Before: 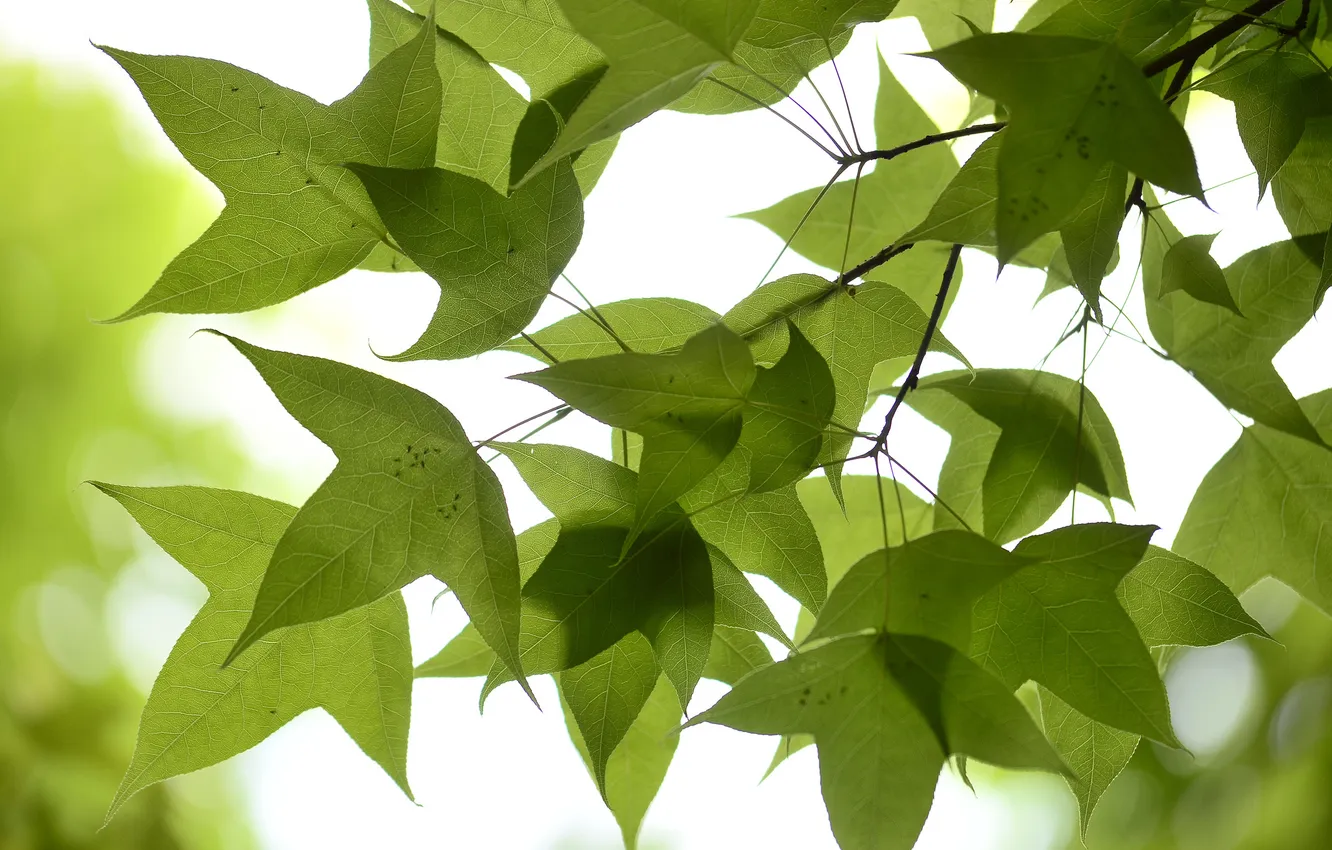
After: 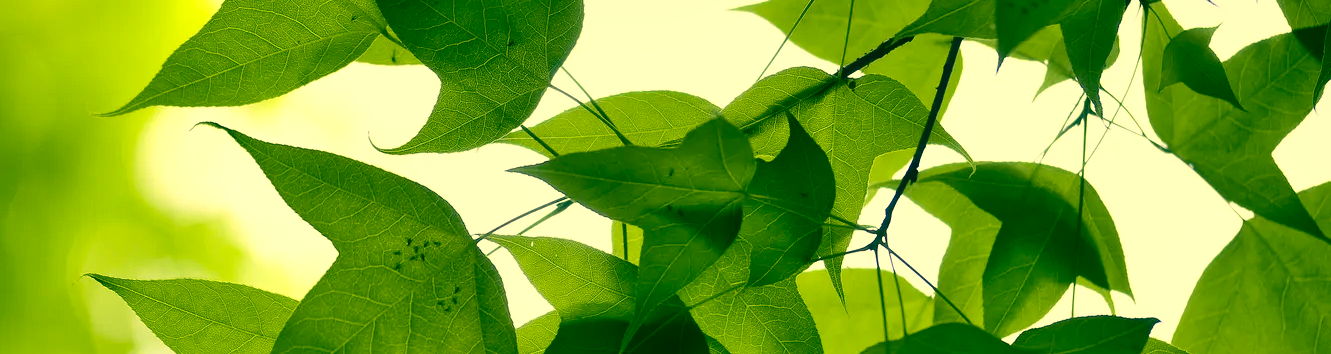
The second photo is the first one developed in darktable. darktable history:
crop and rotate: top 24.398%, bottom 33.865%
local contrast: mode bilateral grid, contrast 20, coarseness 49, detail 161%, midtone range 0.2
color correction: highlights a* 1.72, highlights b* 34.24, shadows a* -36.32, shadows b* -5.35
